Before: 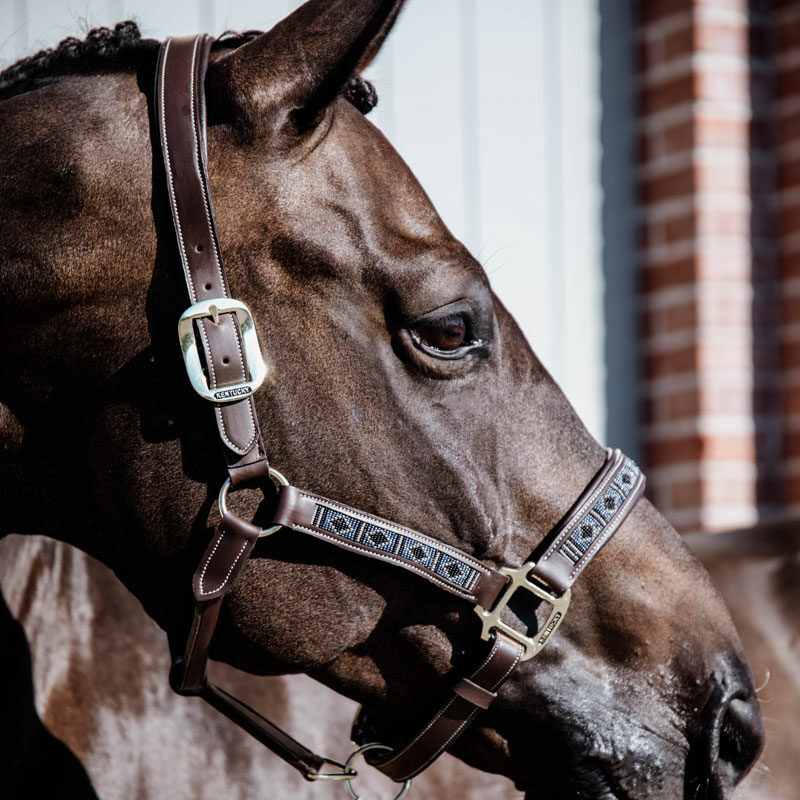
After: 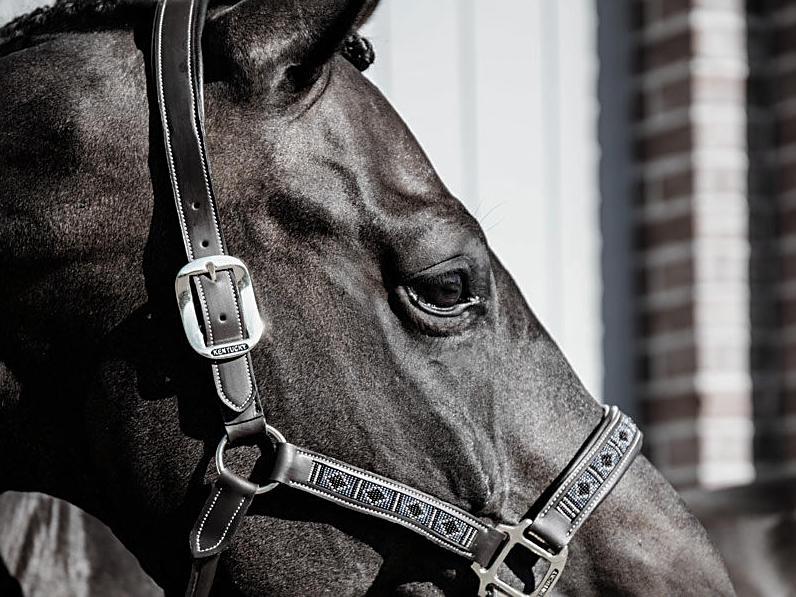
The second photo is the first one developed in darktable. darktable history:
sharpen: on, module defaults
color zones: curves: ch0 [(0, 0.487) (0.241, 0.395) (0.434, 0.373) (0.658, 0.412) (0.838, 0.487)]; ch1 [(0, 0) (0.053, 0.053) (0.211, 0.202) (0.579, 0.259) (0.781, 0.241)]
crop: left 0.387%, top 5.469%, bottom 19.809%
